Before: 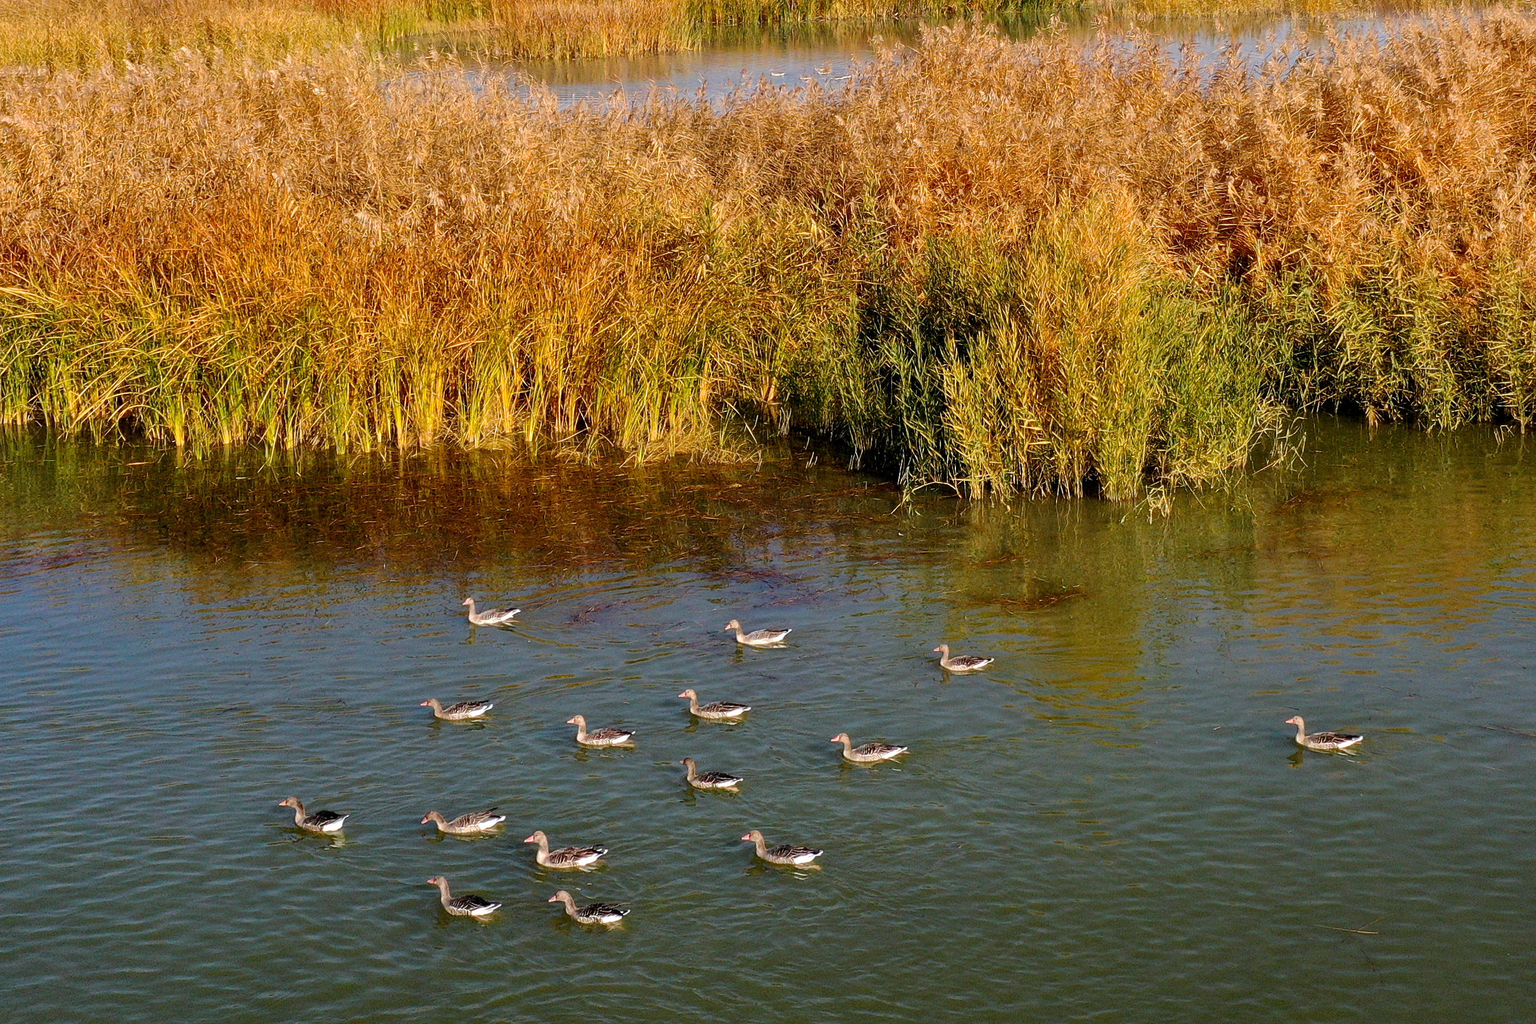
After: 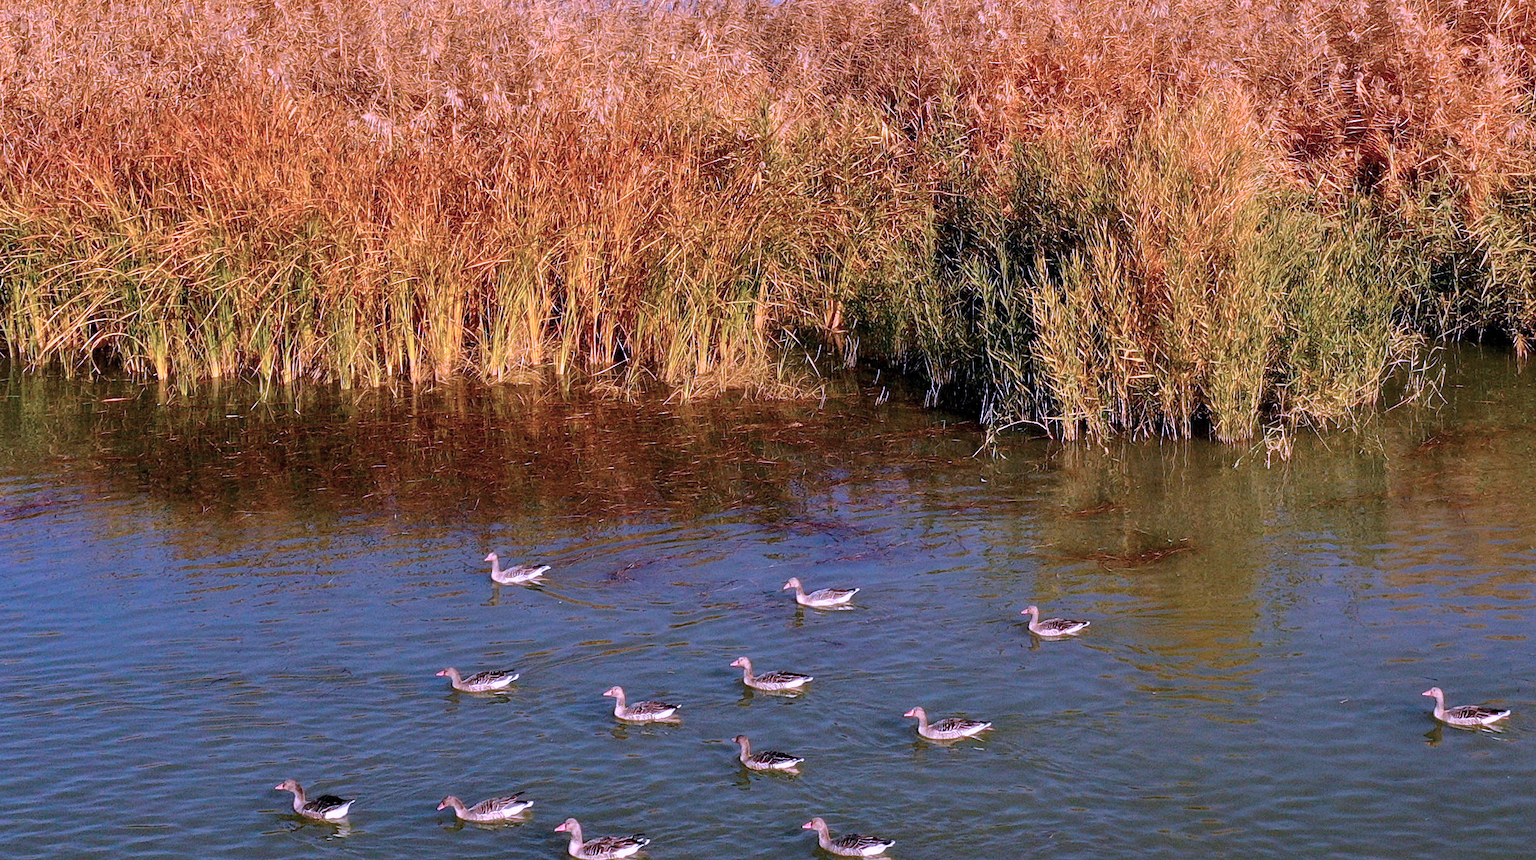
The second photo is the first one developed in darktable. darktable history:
crop and rotate: left 2.469%, top 11.034%, right 9.732%, bottom 15.205%
color correction: highlights a* 15.2, highlights b* -24.5
color calibration: illuminant as shot in camera, x 0.37, y 0.382, temperature 4315.91 K
